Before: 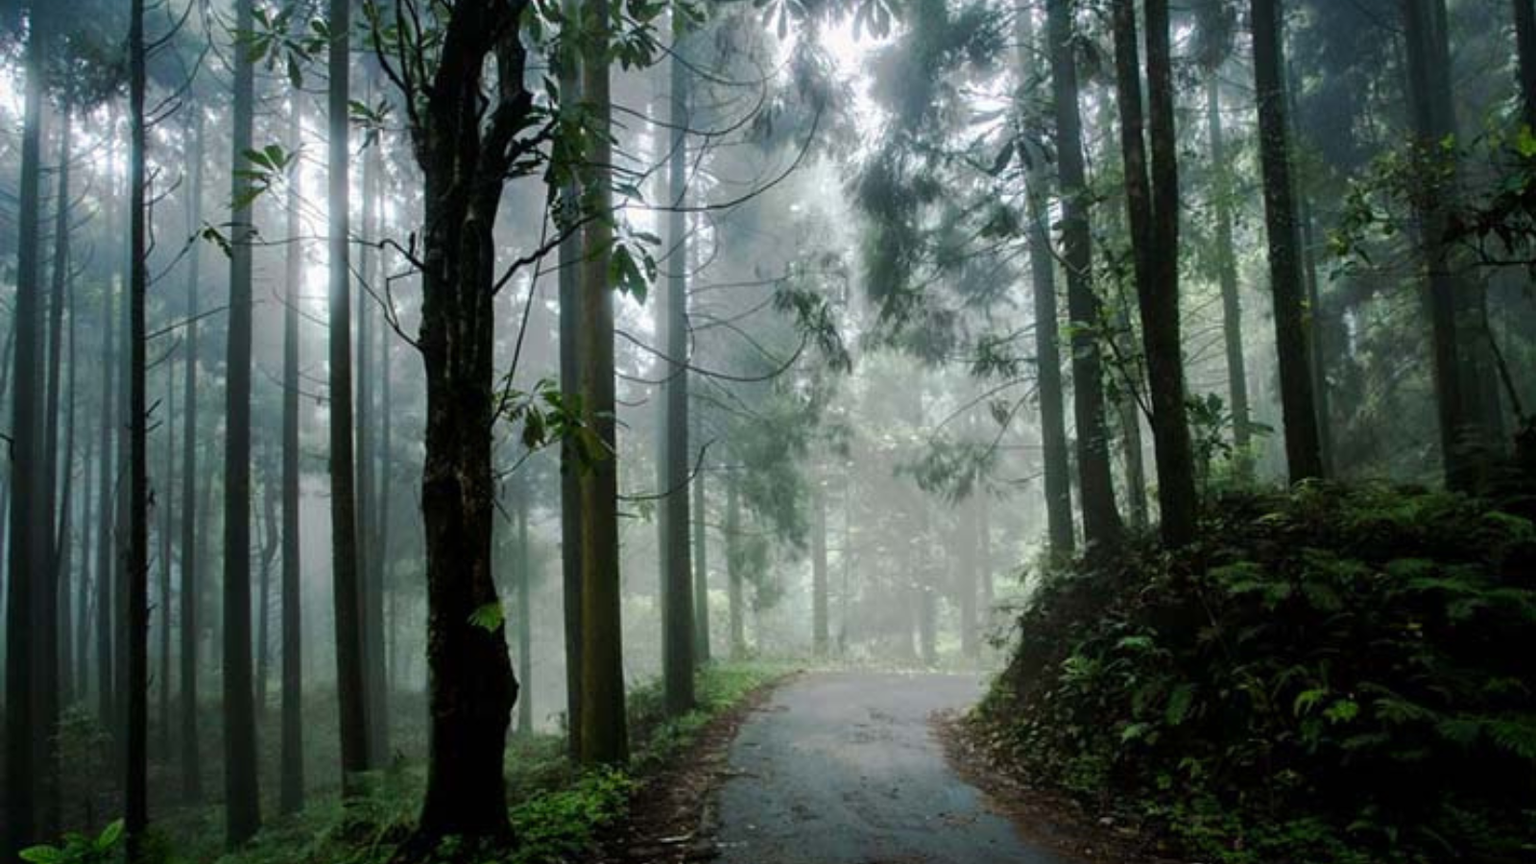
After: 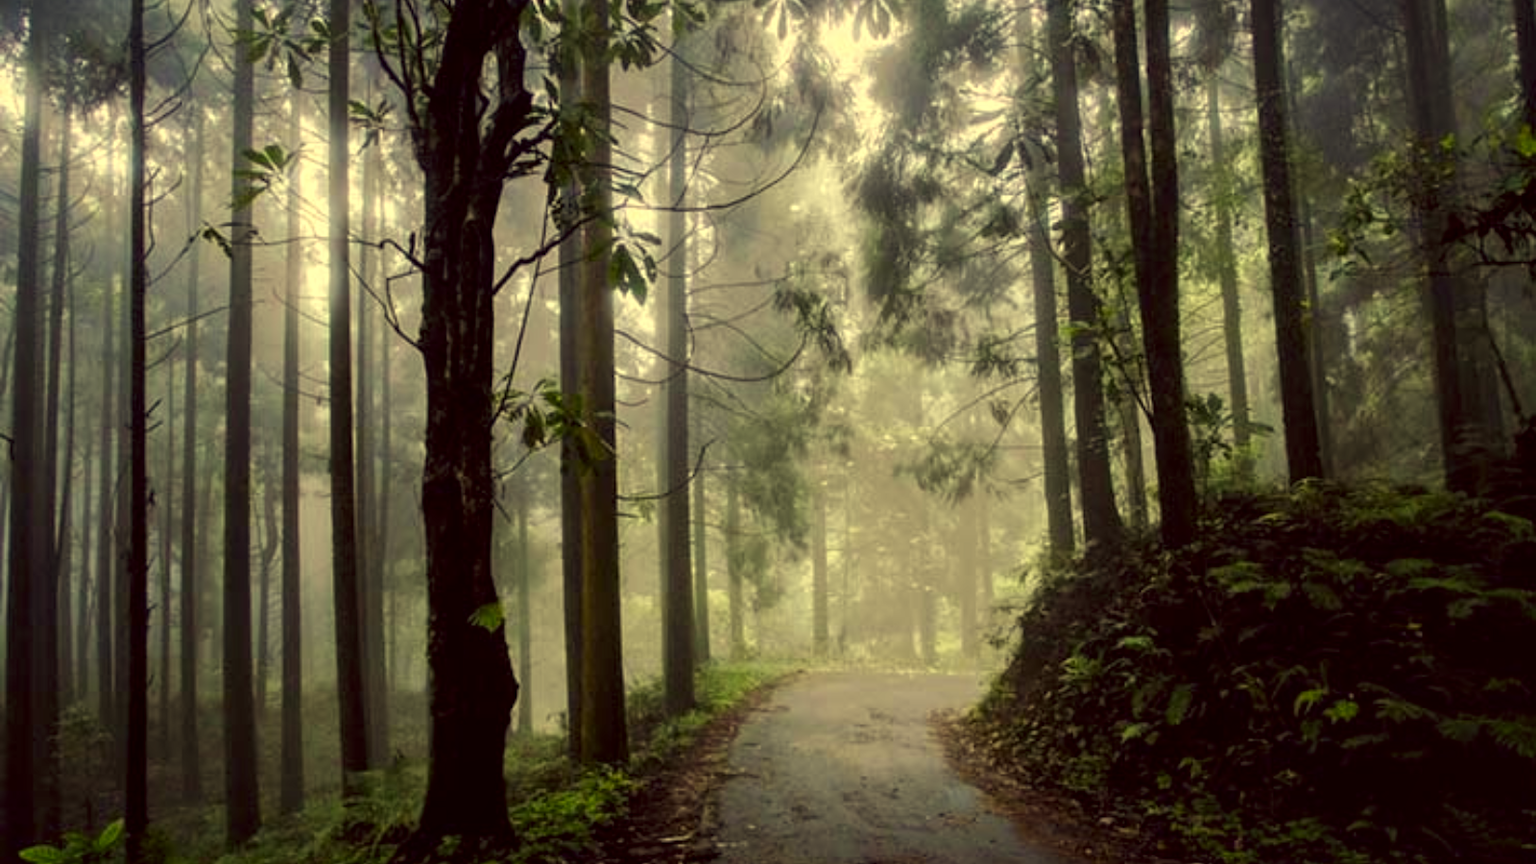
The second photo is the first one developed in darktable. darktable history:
local contrast: highlights 100%, shadows 100%, detail 120%, midtone range 0.2
contrast brightness saturation: saturation -0.05
color correction: highlights a* -0.482, highlights b* 40, shadows a* 9.8, shadows b* -0.161
